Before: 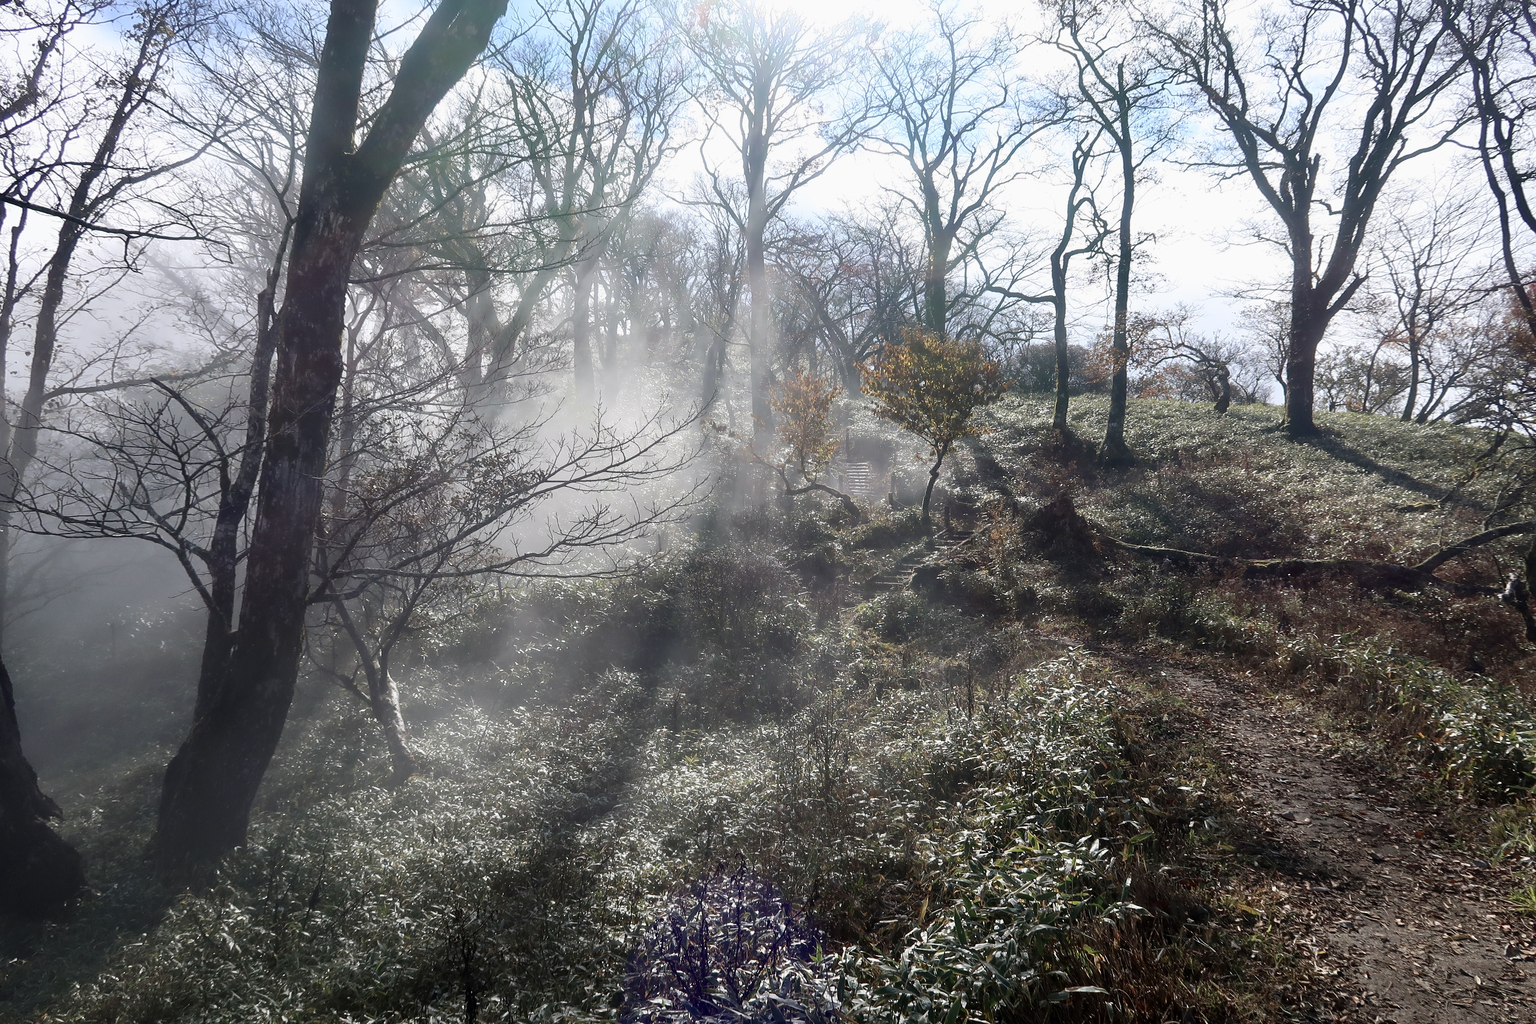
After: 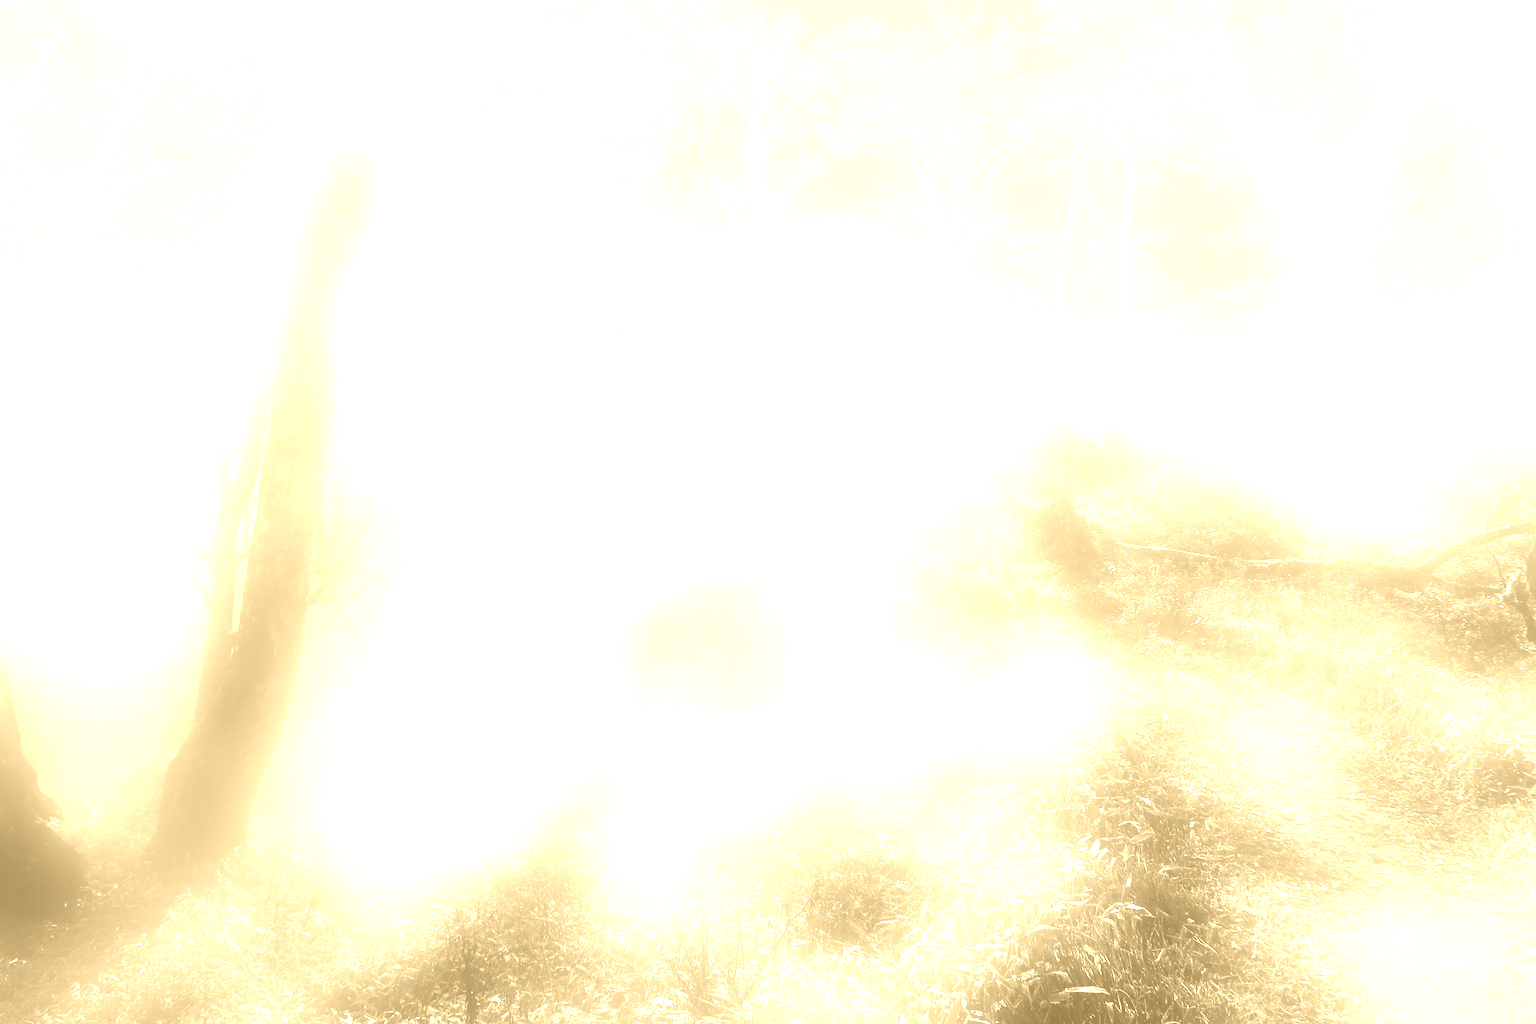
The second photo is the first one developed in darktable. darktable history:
colorize: hue 36°, source mix 100%
bloom: size 25%, threshold 5%, strength 90%
exposure: exposure 0.6 EV, compensate highlight preservation false
